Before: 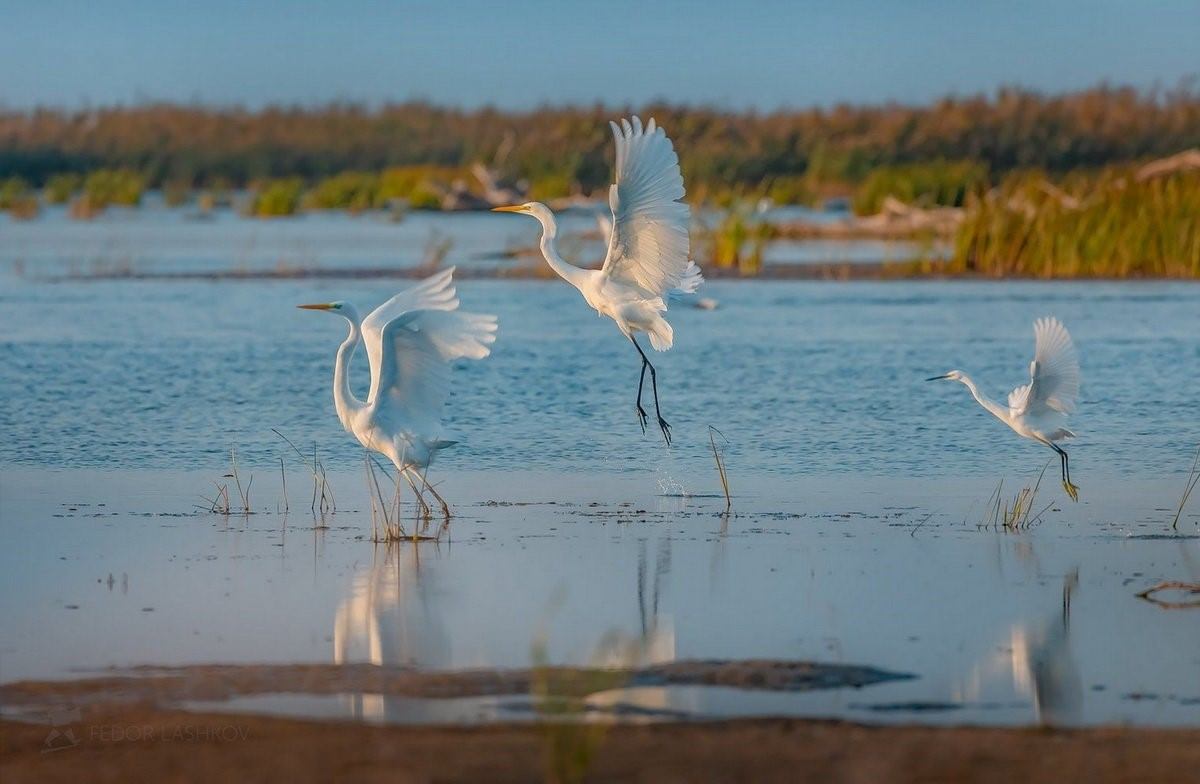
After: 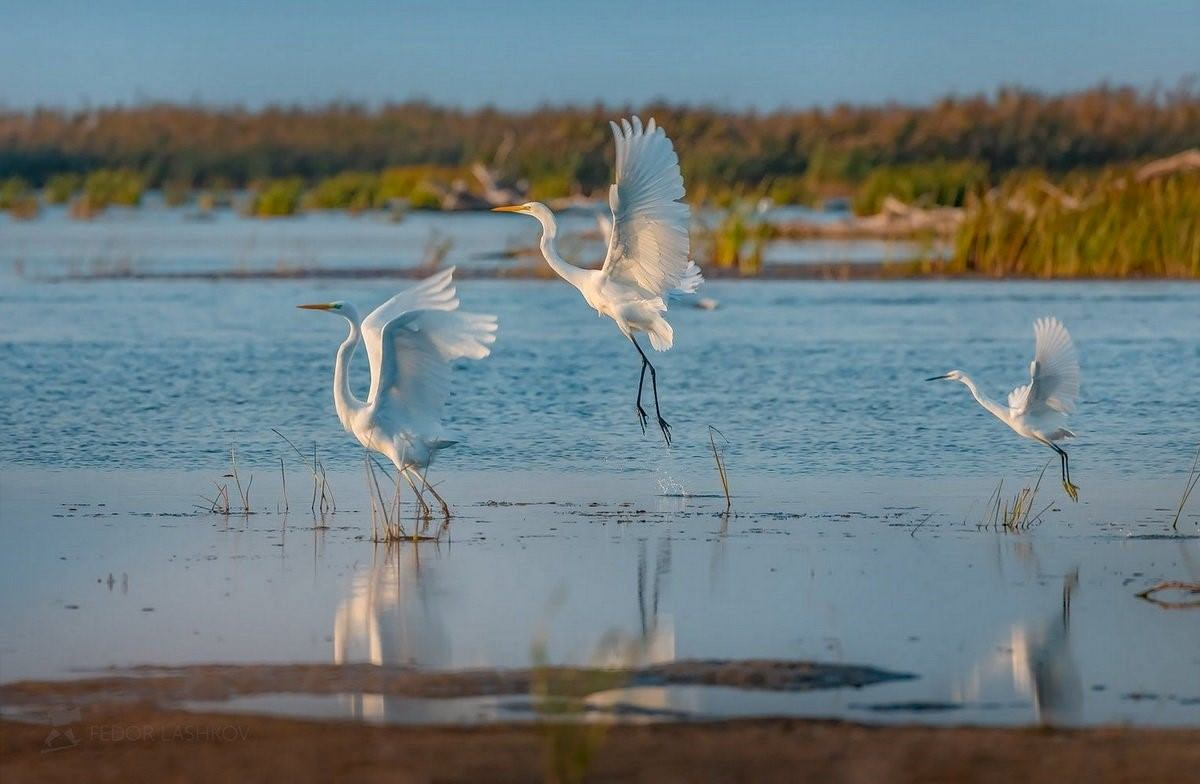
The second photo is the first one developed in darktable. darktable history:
local contrast: mode bilateral grid, contrast 20, coarseness 49, detail 119%, midtone range 0.2
shadows and highlights: radius 336.02, shadows 63.64, highlights 6.23, compress 87.6%, soften with gaussian
